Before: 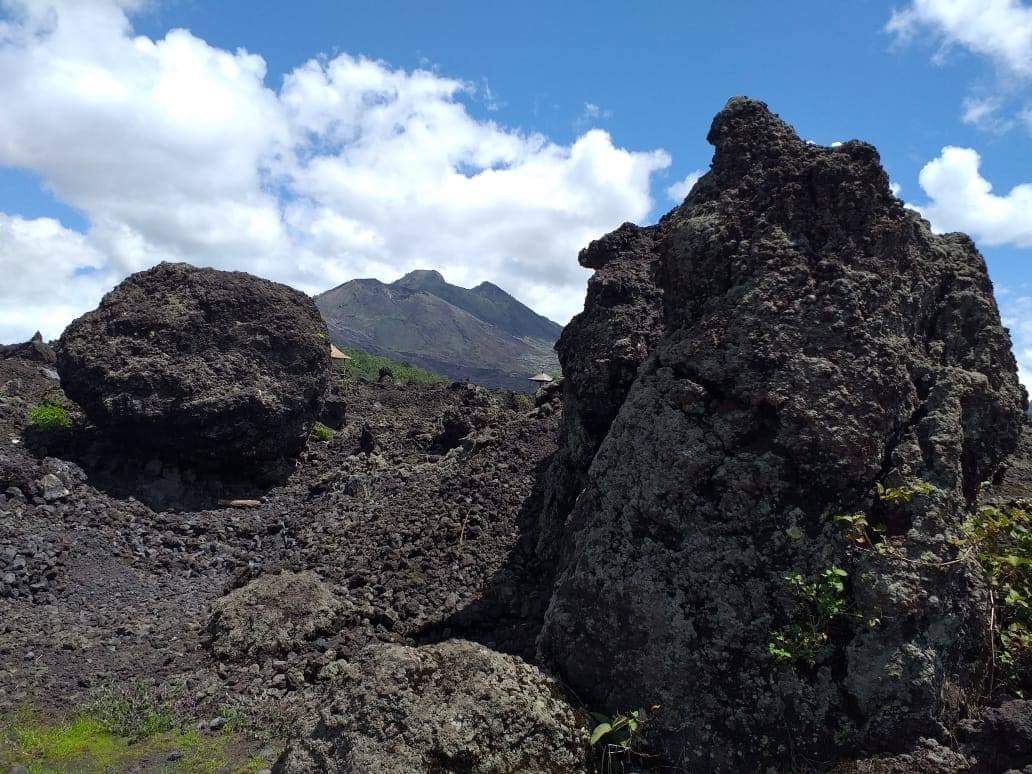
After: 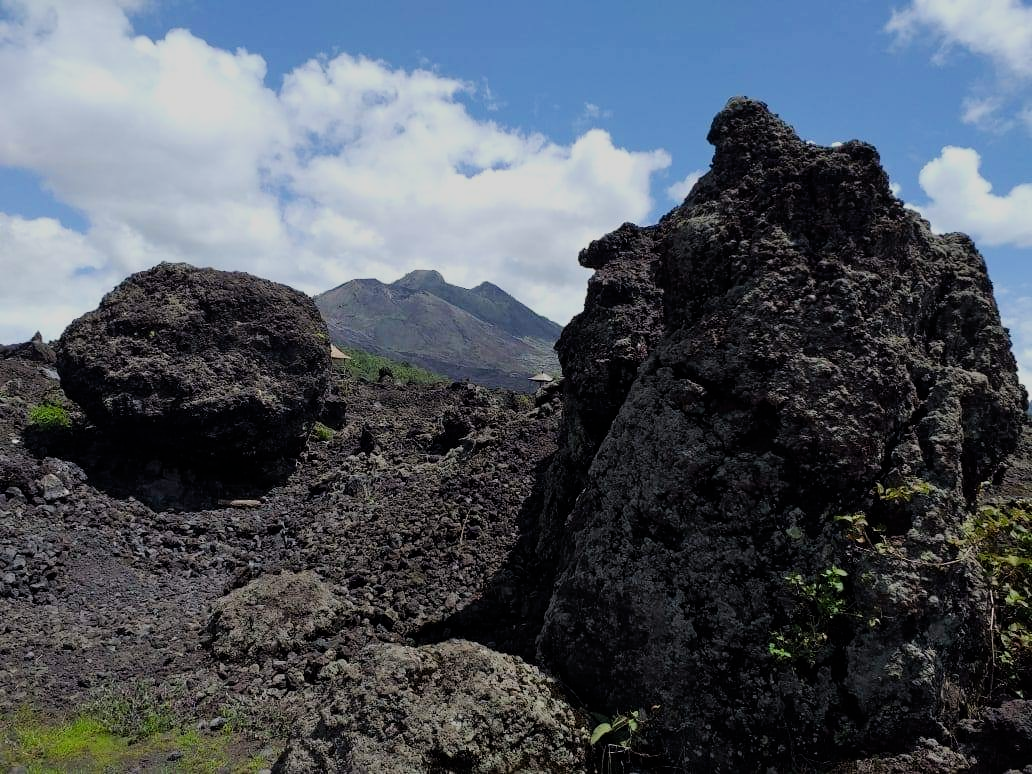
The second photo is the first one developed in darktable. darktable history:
filmic rgb: black relative exposure -7.65 EV, white relative exposure 4.56 EV, threshold 5.99 EV, hardness 3.61, enable highlight reconstruction true
